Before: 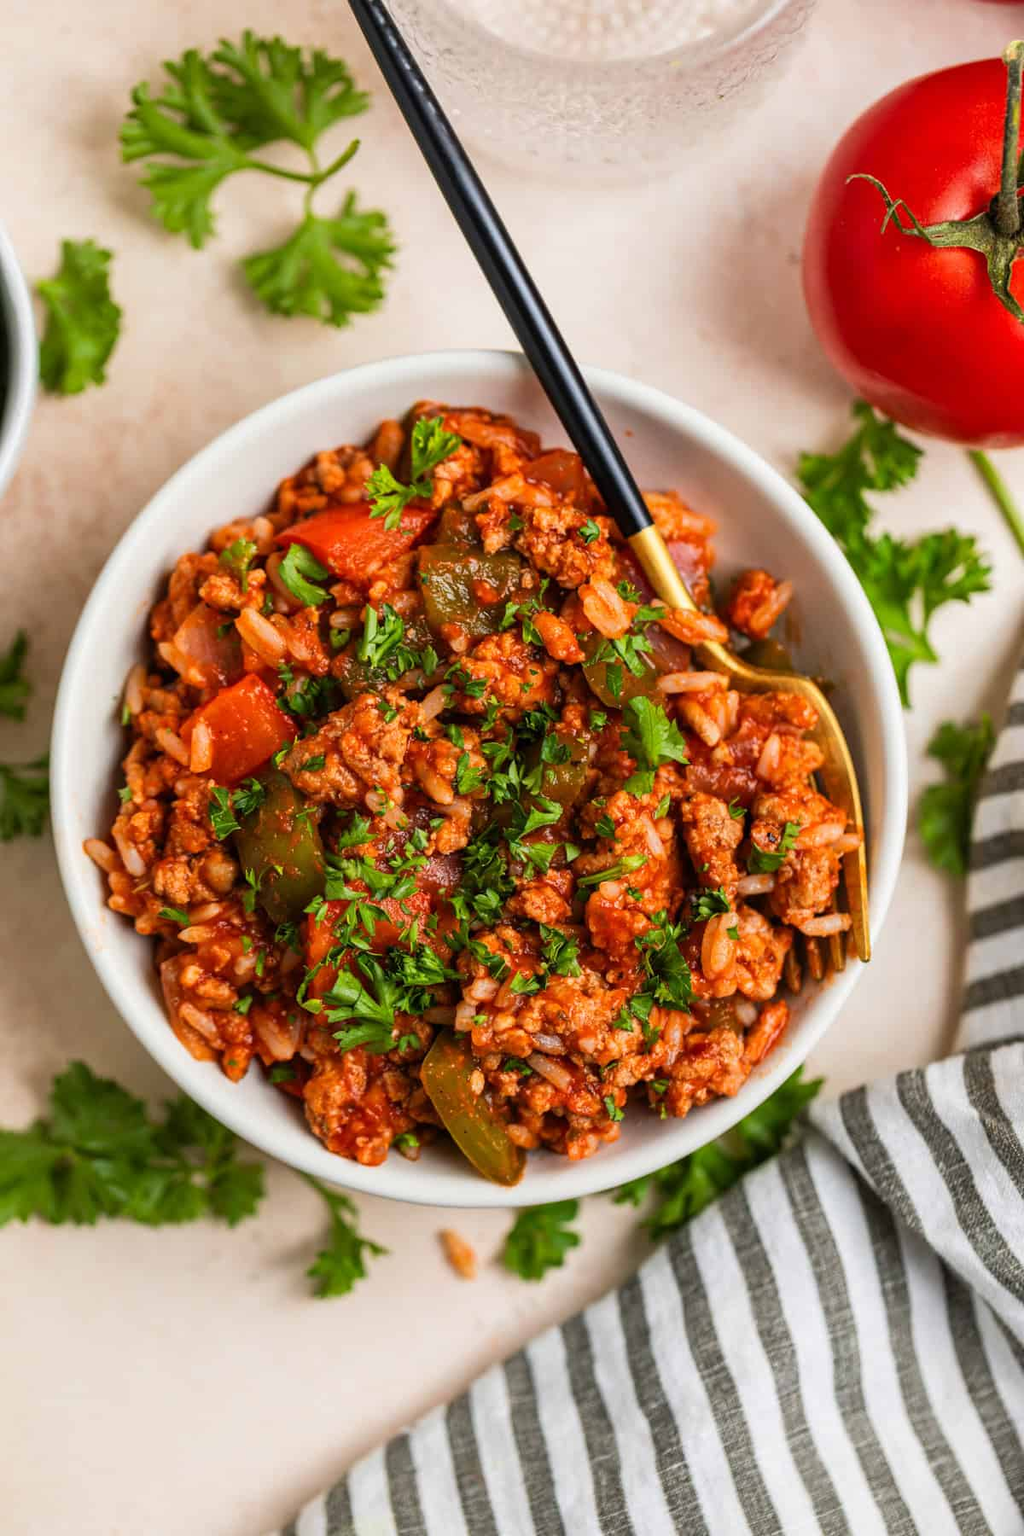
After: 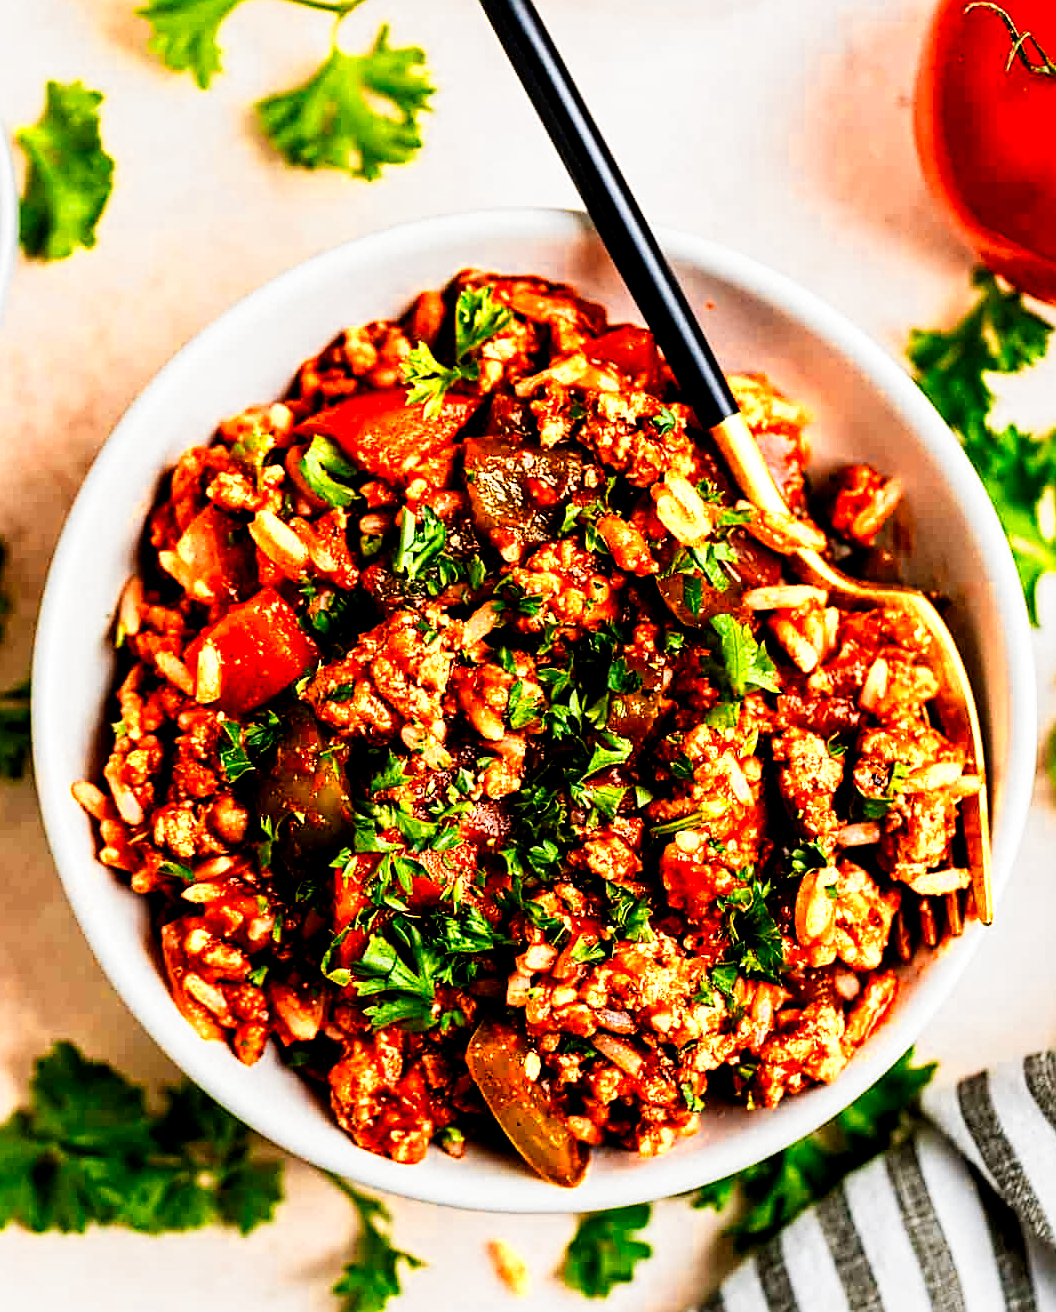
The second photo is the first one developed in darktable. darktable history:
local contrast: highlights 107%, shadows 100%, detail 119%, midtone range 0.2
contrast brightness saturation: contrast 0.089, saturation 0.283
sharpen: on, module defaults
filmic rgb: black relative exposure -5.29 EV, white relative exposure 2.85 EV, dynamic range scaling -37.32%, hardness 4, contrast 1.6, highlights saturation mix -1.26%, add noise in highlights 0.001, preserve chrominance no, color science v3 (2019), use custom middle-gray values true, contrast in highlights soft
crop and rotate: left 2.315%, top 11.26%, right 9.629%, bottom 15.828%
color zones: curves: ch0 [(0.018, 0.548) (0.224, 0.64) (0.425, 0.447) (0.675, 0.575) (0.732, 0.579)]; ch1 [(0.066, 0.487) (0.25, 0.5) (0.404, 0.43) (0.75, 0.421) (0.956, 0.421)]; ch2 [(0.044, 0.561) (0.215, 0.465) (0.399, 0.544) (0.465, 0.548) (0.614, 0.447) (0.724, 0.43) (0.882, 0.623) (0.956, 0.632)]
